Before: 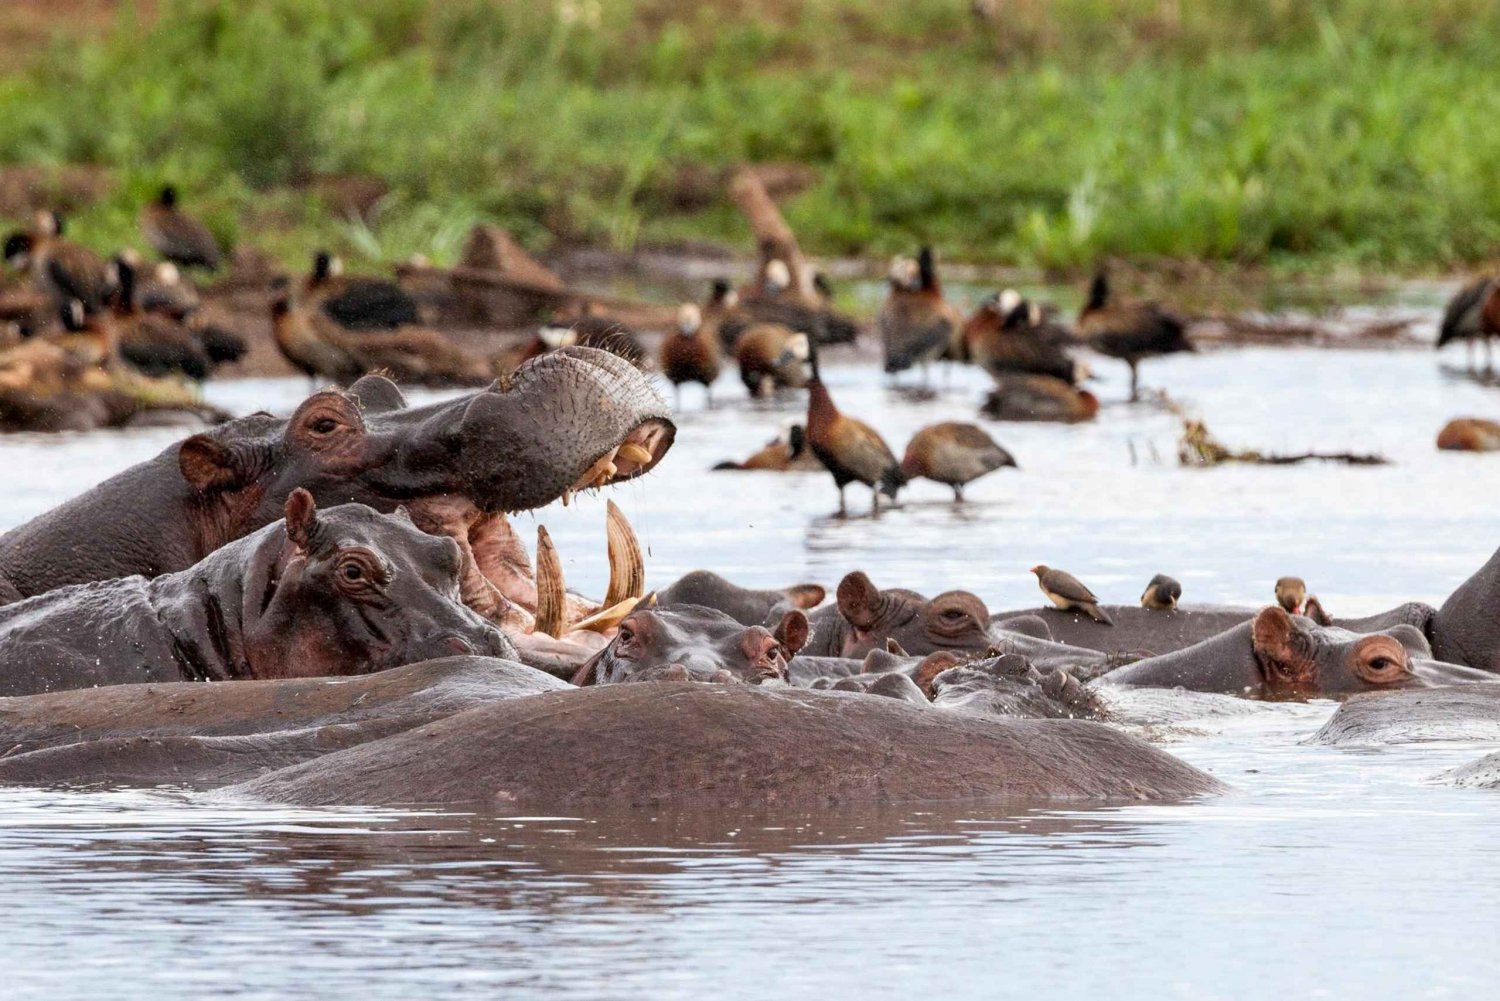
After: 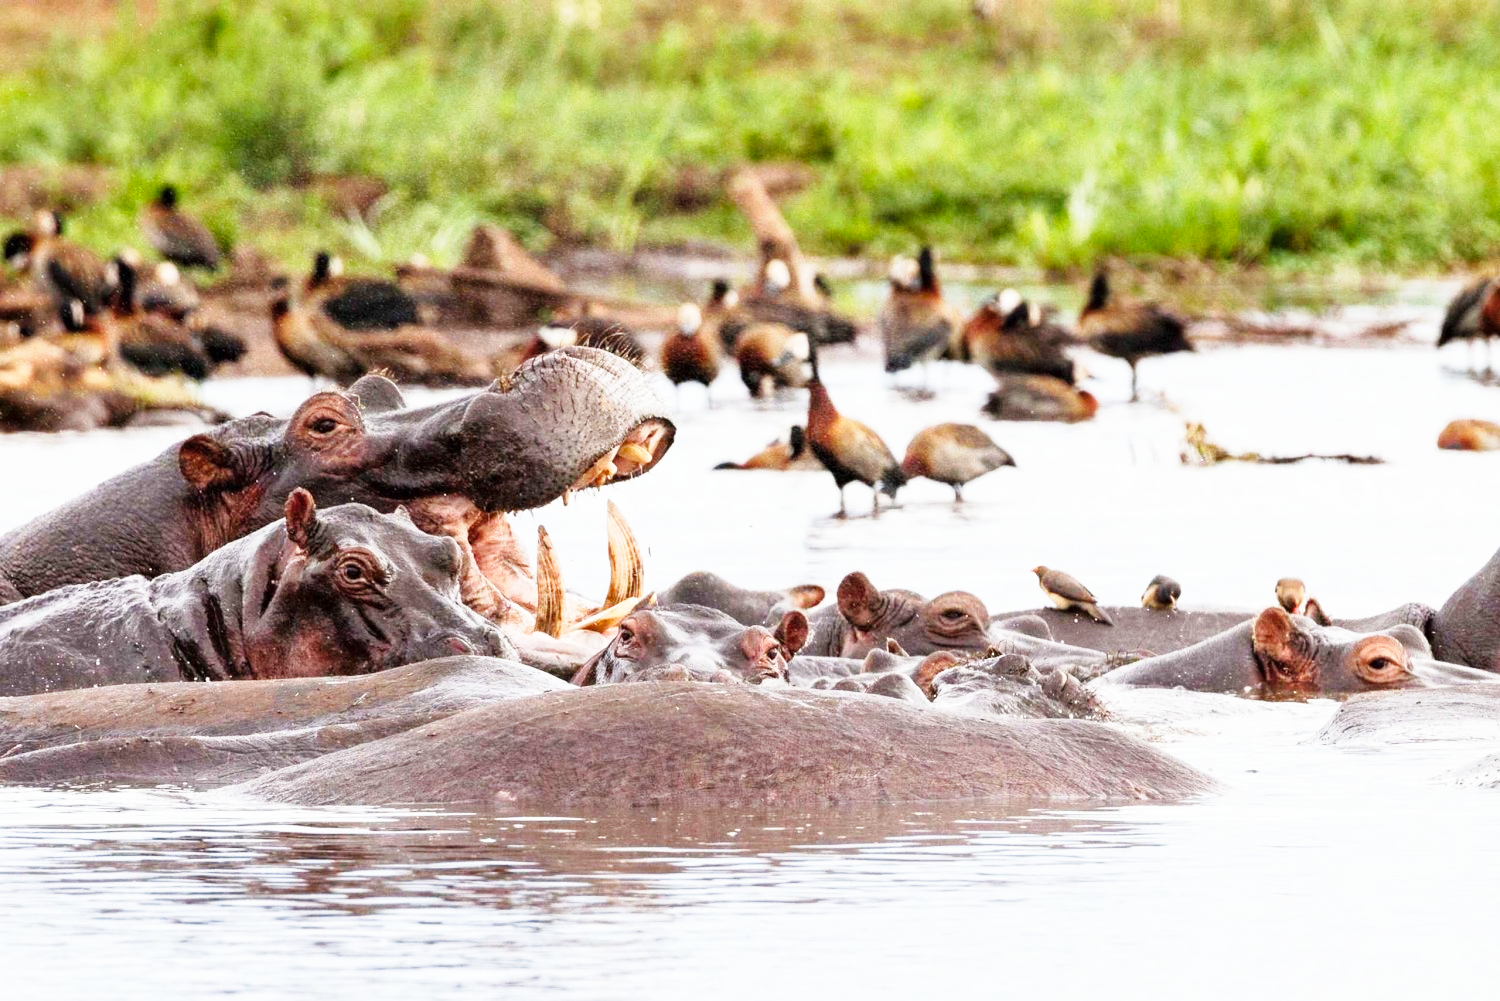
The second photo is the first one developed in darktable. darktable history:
base curve: curves: ch0 [(0, 0) (0.018, 0.026) (0.143, 0.37) (0.33, 0.731) (0.458, 0.853) (0.735, 0.965) (0.905, 0.986) (1, 1)], preserve colors none
